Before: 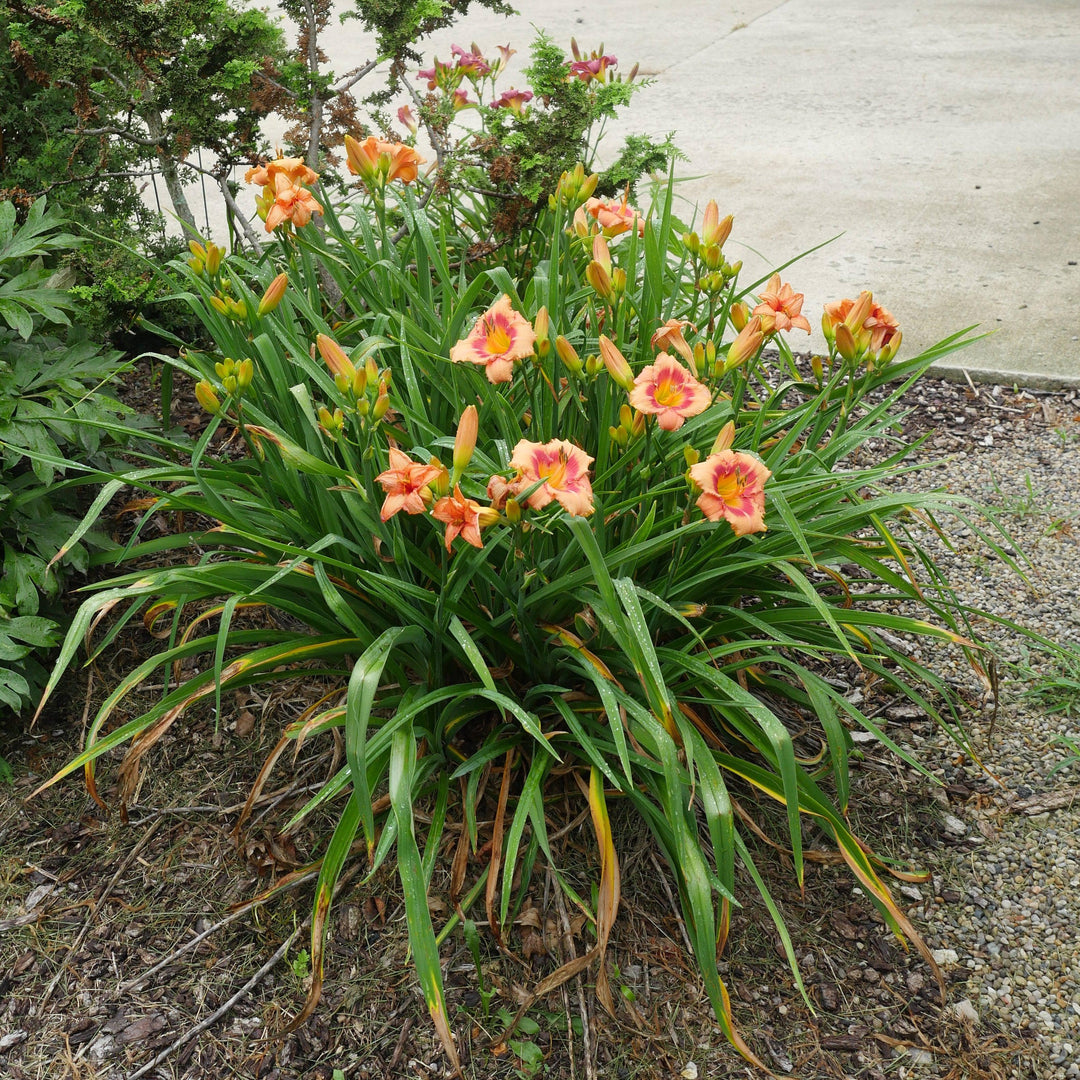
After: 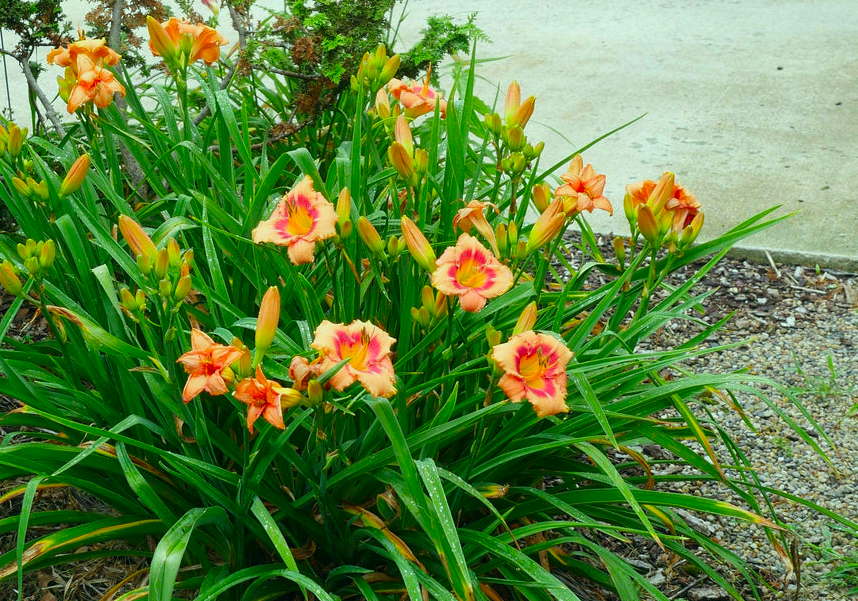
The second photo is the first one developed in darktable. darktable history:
color correction: highlights a* -7.33, highlights b* 1.26, shadows a* -3.55, saturation 1.4
crop: left 18.38%, top 11.092%, right 2.134%, bottom 33.217%
white balance: red 0.986, blue 1.01
